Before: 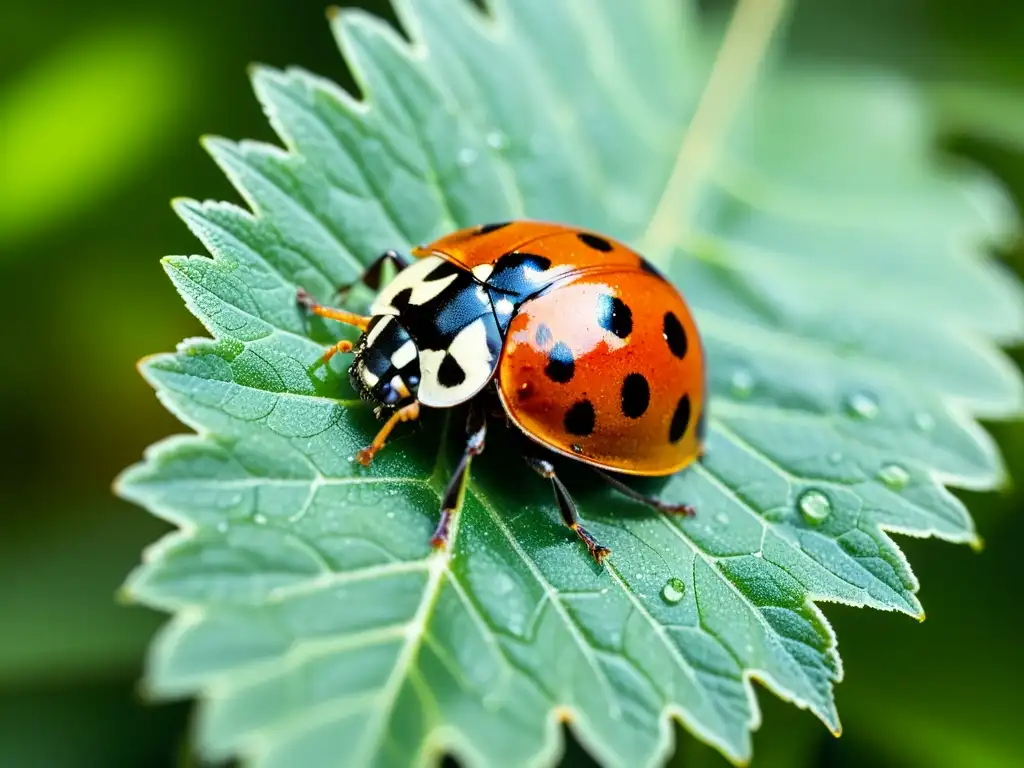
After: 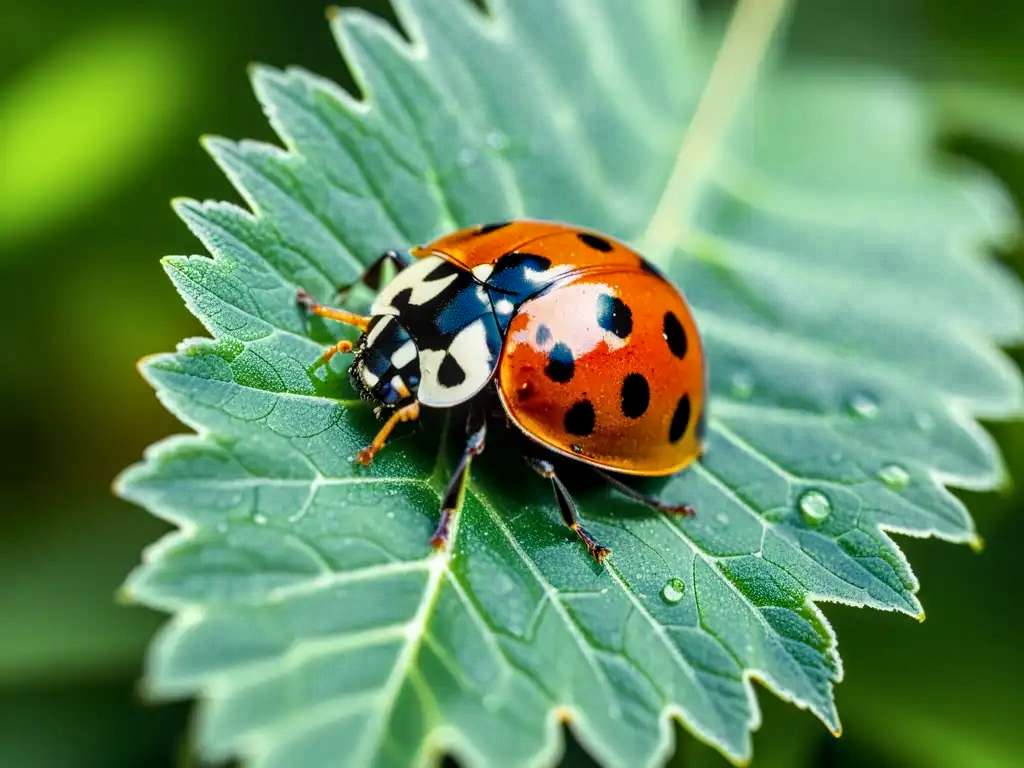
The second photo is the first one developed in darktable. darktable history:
local contrast: on, module defaults
color zones: curves: ch0 [(0, 0.497) (0.143, 0.5) (0.286, 0.5) (0.429, 0.483) (0.571, 0.116) (0.714, -0.006) (0.857, 0.28) (1, 0.497)]
